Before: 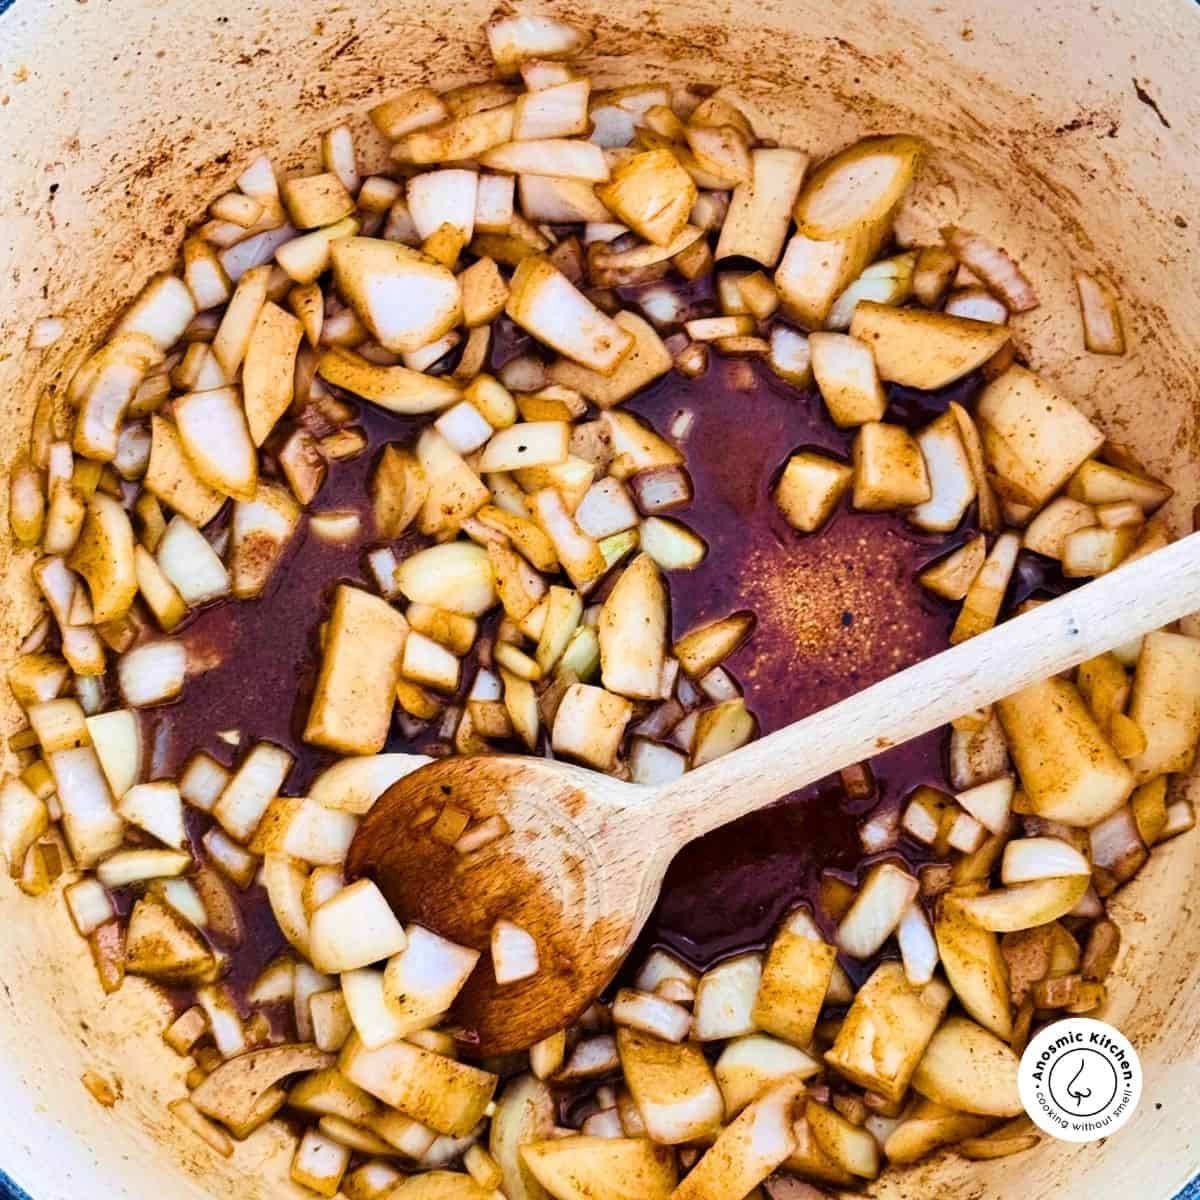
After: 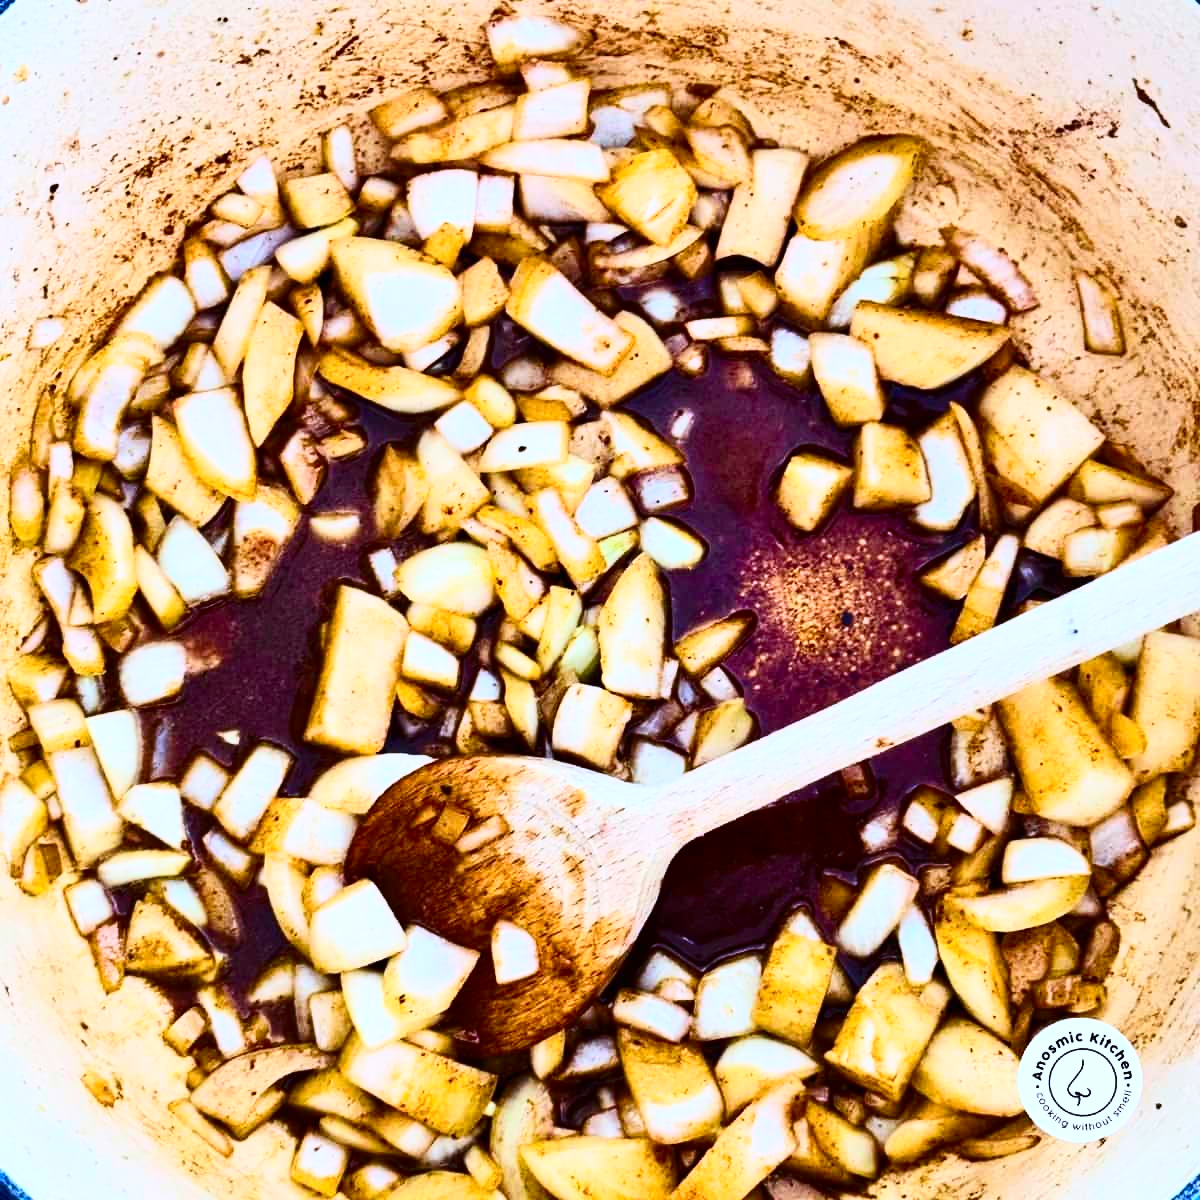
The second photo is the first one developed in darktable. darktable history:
contrast brightness saturation: contrast 0.4, brightness 0.1, saturation 0.21
white balance: red 0.931, blue 1.11
